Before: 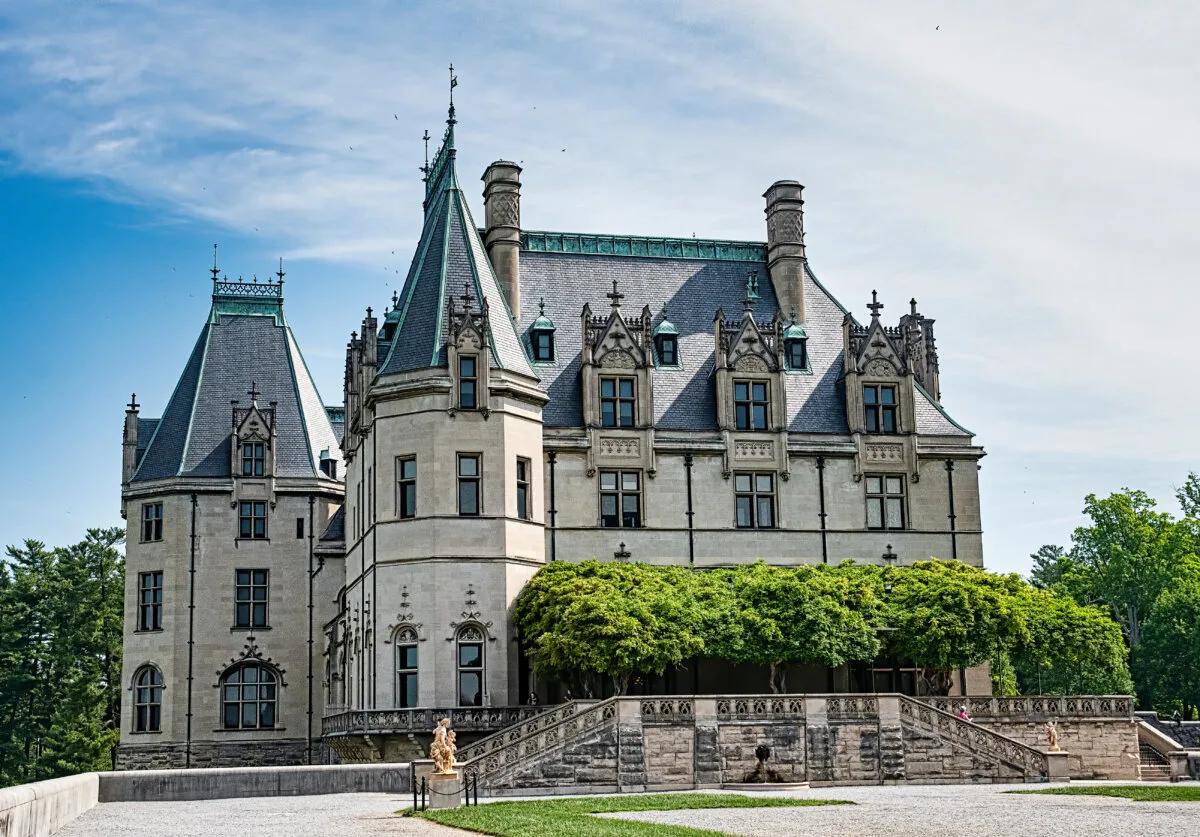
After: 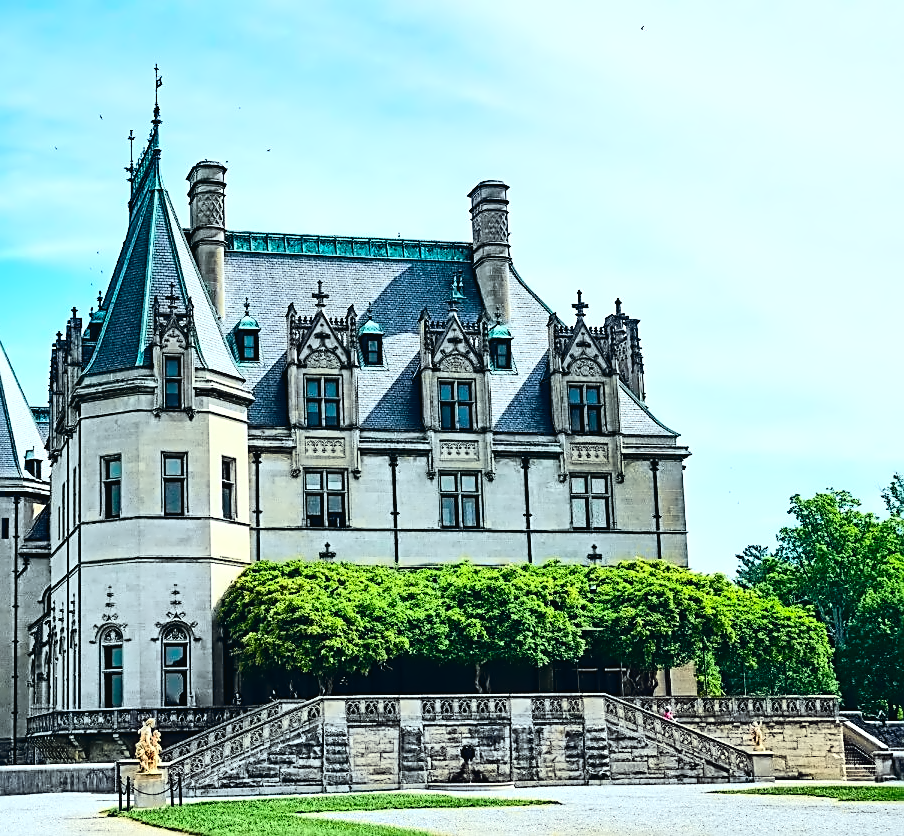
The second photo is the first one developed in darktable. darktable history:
contrast equalizer: octaves 7, y [[0.5 ×6], [0.5 ×6], [0.5 ×6], [0, 0.033, 0.067, 0.1, 0.133, 0.167], [0, 0.05, 0.1, 0.15, 0.2, 0.25]]
crop and rotate: left 24.6%
color correction: highlights a* -10.04, highlights b* -10.37
tone curve: curves: ch0 [(0, 0.022) (0.114, 0.088) (0.282, 0.316) (0.446, 0.511) (0.613, 0.693) (0.786, 0.843) (0.999, 0.949)]; ch1 [(0, 0) (0.395, 0.343) (0.463, 0.427) (0.486, 0.474) (0.503, 0.5) (0.535, 0.522) (0.555, 0.546) (0.594, 0.614) (0.755, 0.793) (1, 1)]; ch2 [(0, 0) (0.369, 0.388) (0.449, 0.431) (0.501, 0.5) (0.528, 0.517) (0.561, 0.59) (0.612, 0.646) (0.697, 0.721) (1, 1)], color space Lab, independent channels, preserve colors none
tone equalizer: -8 EV -0.75 EV, -7 EV -0.7 EV, -6 EV -0.6 EV, -5 EV -0.4 EV, -3 EV 0.4 EV, -2 EV 0.6 EV, -1 EV 0.7 EV, +0 EV 0.75 EV, edges refinement/feathering 500, mask exposure compensation -1.57 EV, preserve details no
color balance rgb: shadows lift › hue 87.51°, highlights gain › chroma 1.62%, highlights gain › hue 55.1°, global offset › chroma 0.06%, global offset › hue 253.66°, linear chroma grading › global chroma 0.5%, perceptual saturation grading › global saturation 16.38%
sharpen: on, module defaults
